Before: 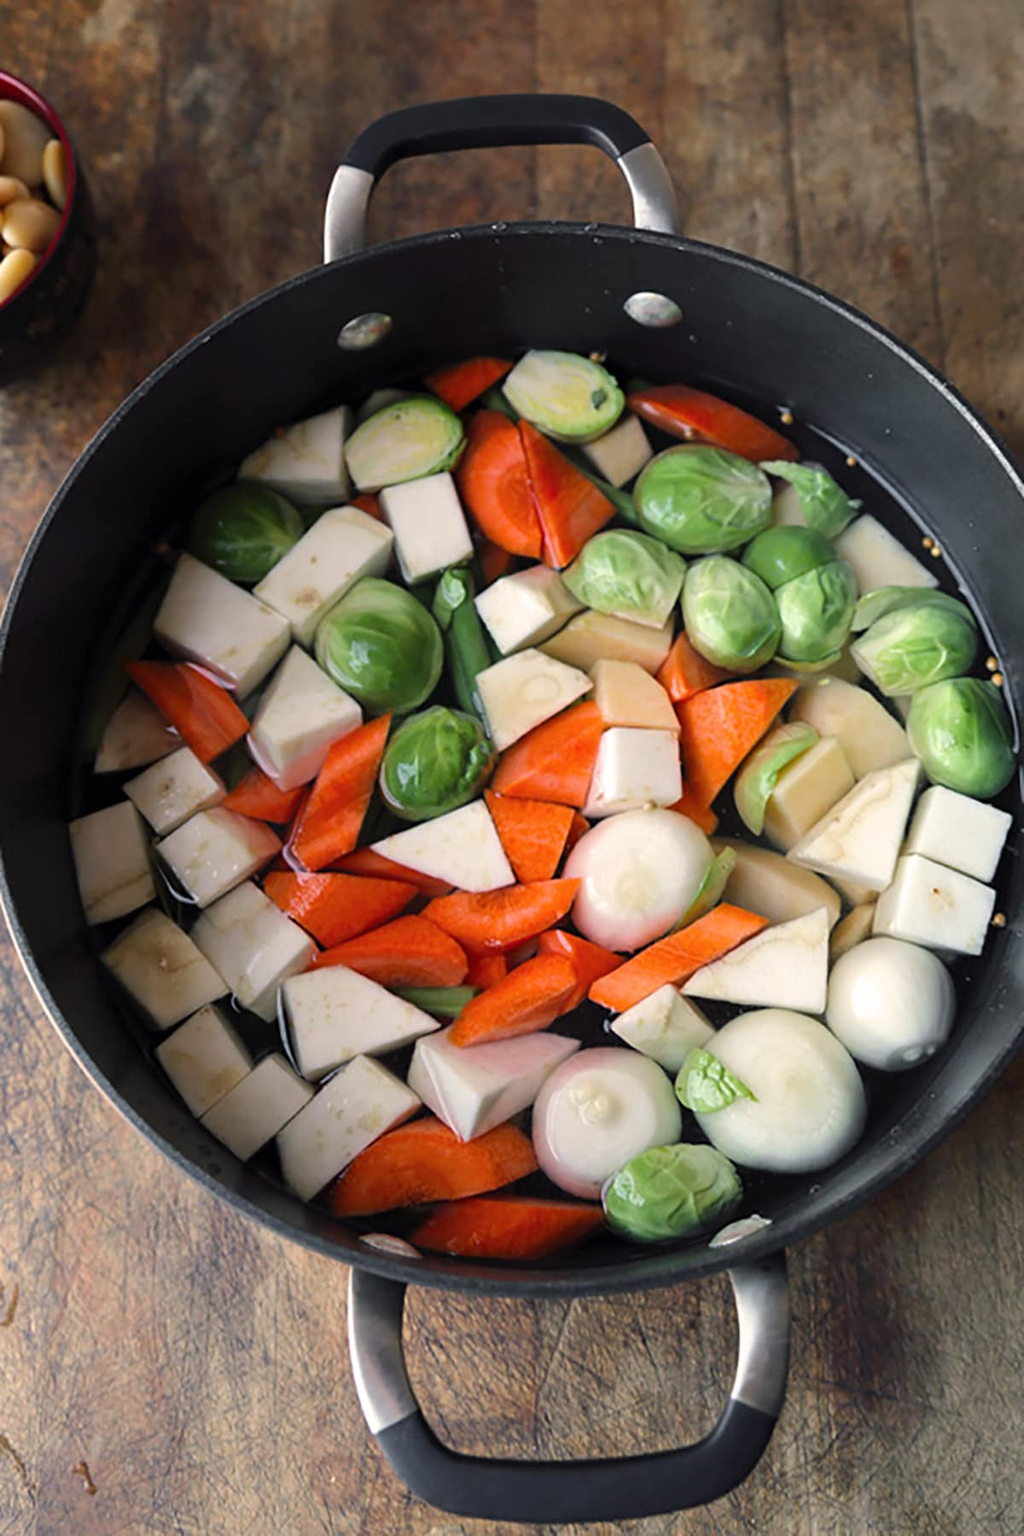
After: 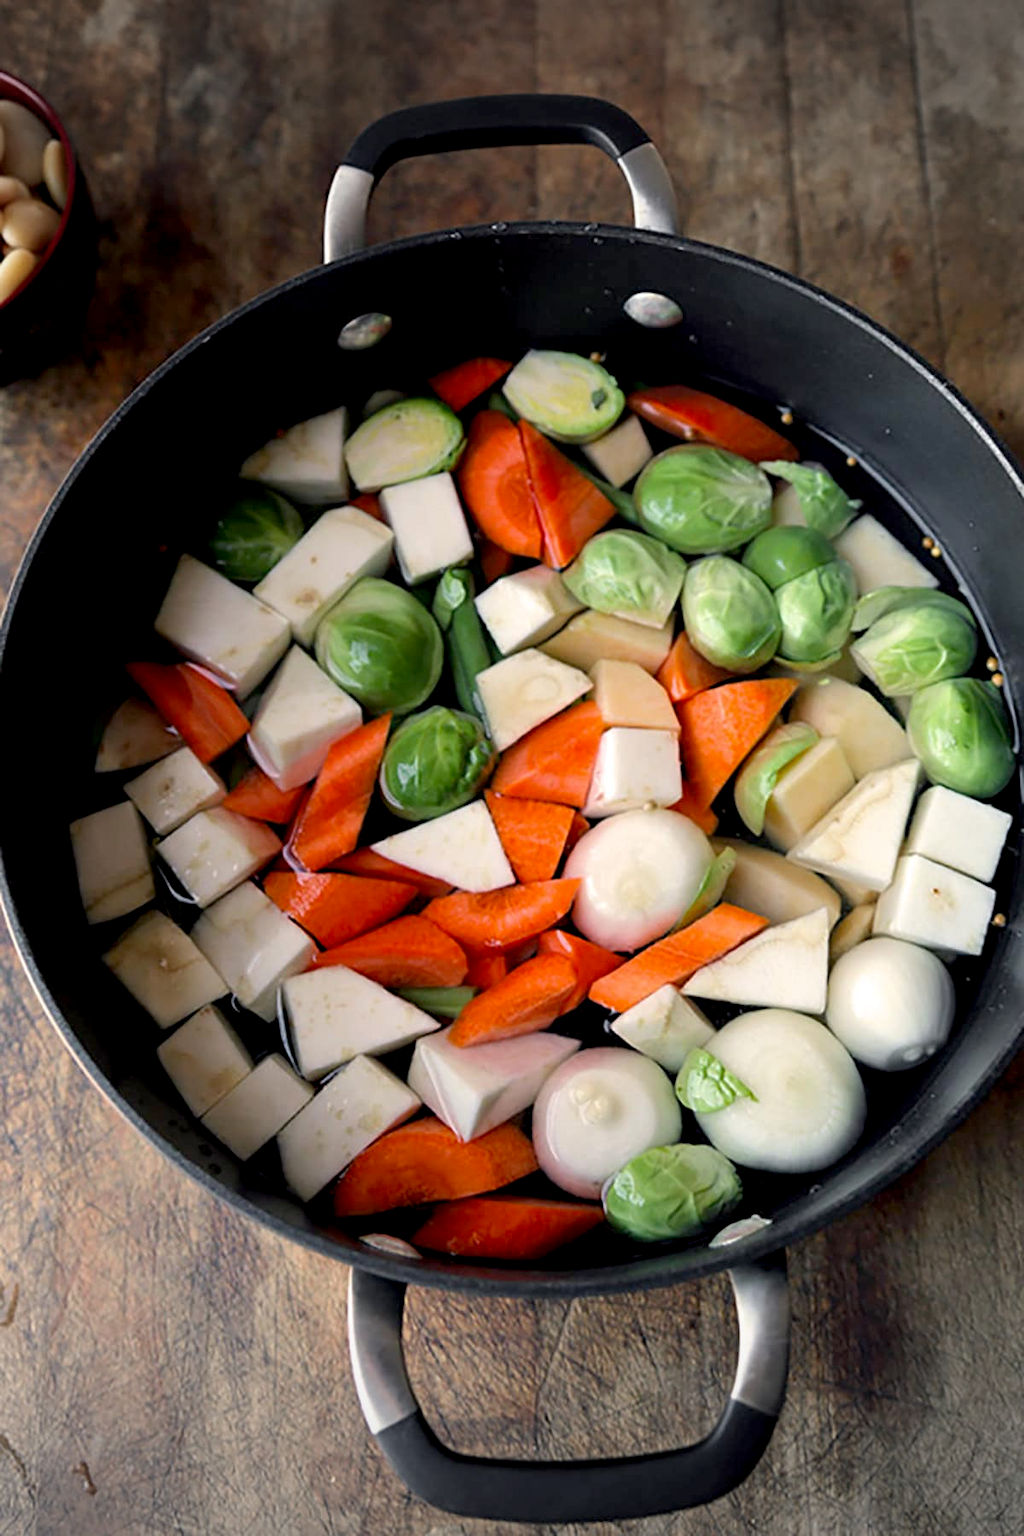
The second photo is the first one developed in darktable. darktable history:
exposure: black level correction 0.01, exposure 0.014 EV, compensate highlight preservation false
vignetting: fall-off start 100%, brightness -0.282, width/height ratio 1.31
